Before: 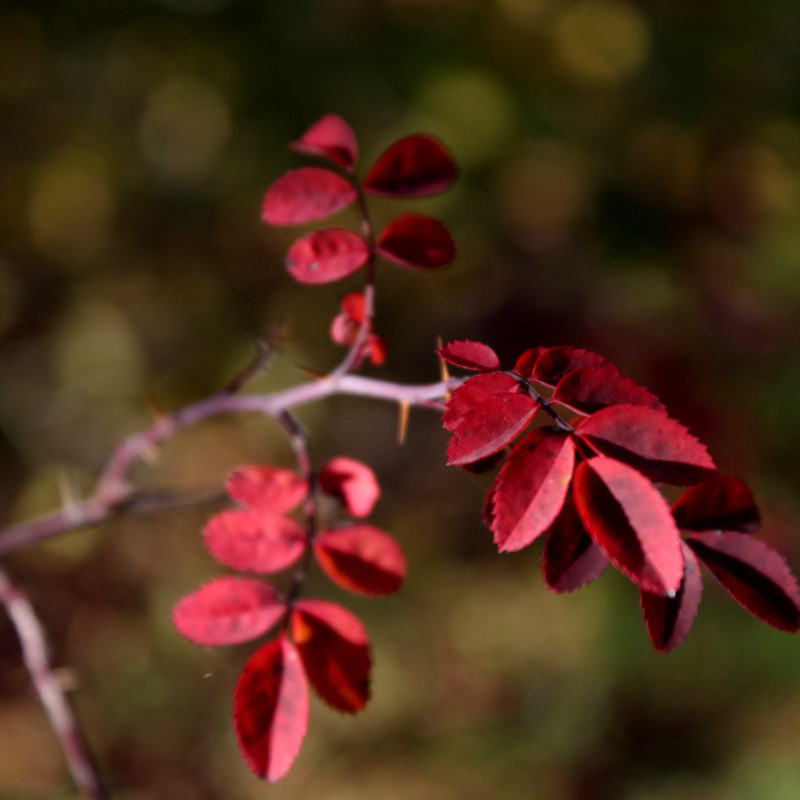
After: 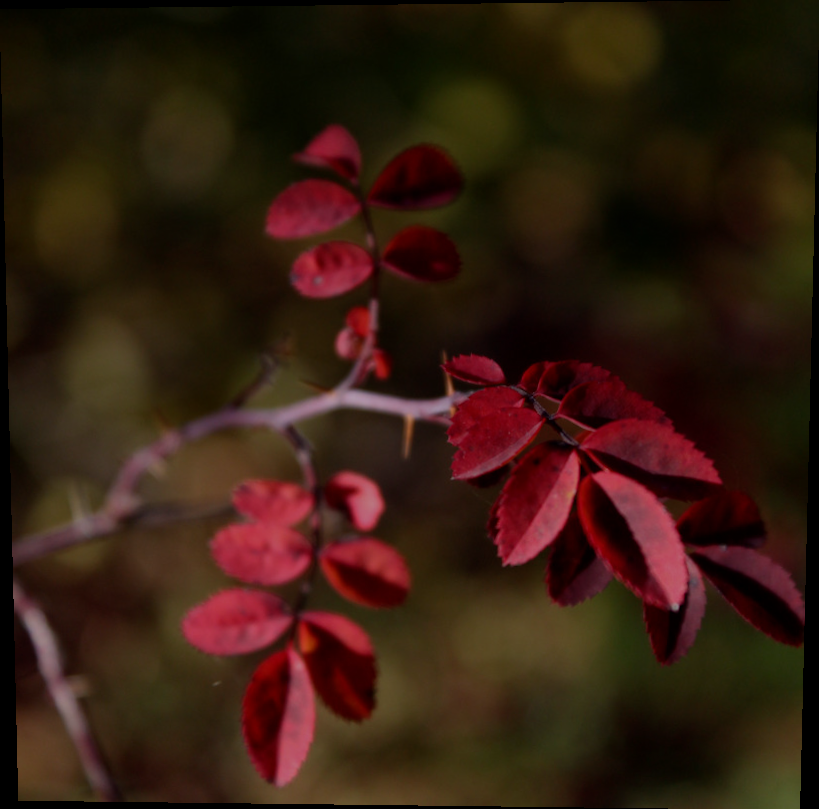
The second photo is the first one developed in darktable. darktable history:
rotate and perspective: lens shift (vertical) 0.048, lens shift (horizontal) -0.024, automatic cropping off
exposure: exposure -1 EV, compensate highlight preservation false
